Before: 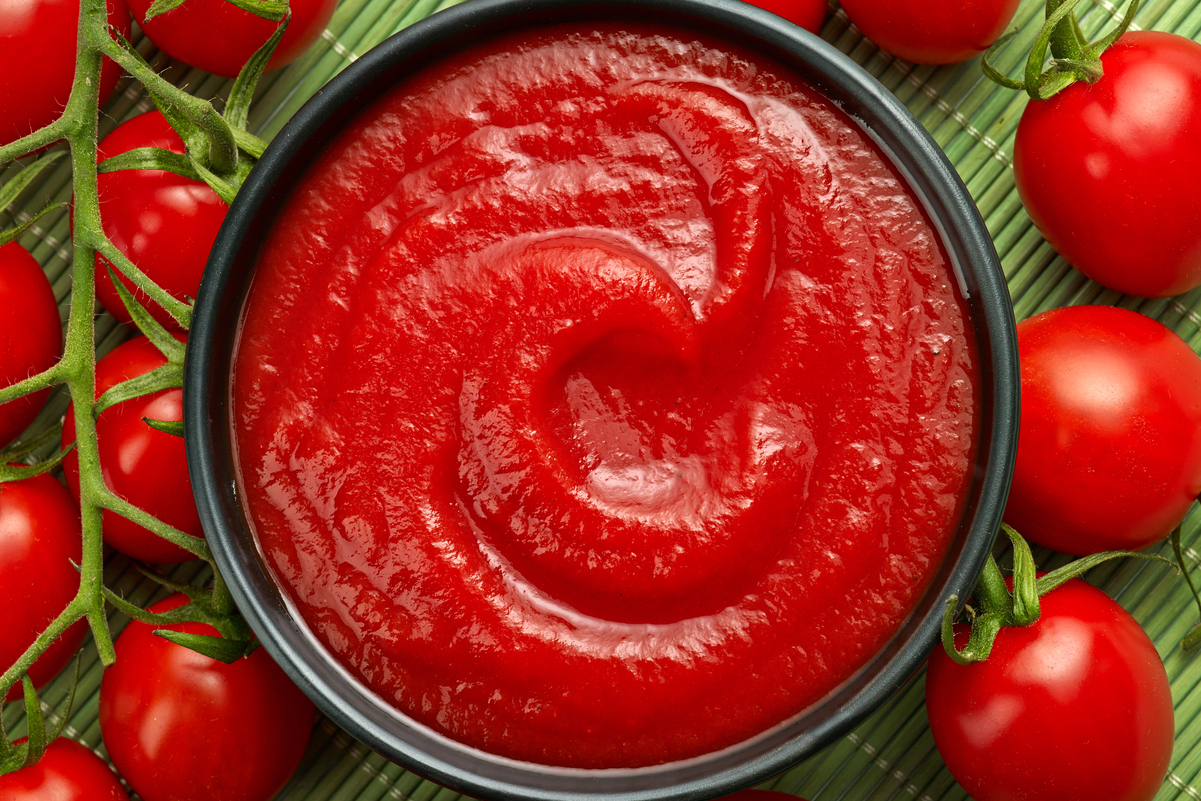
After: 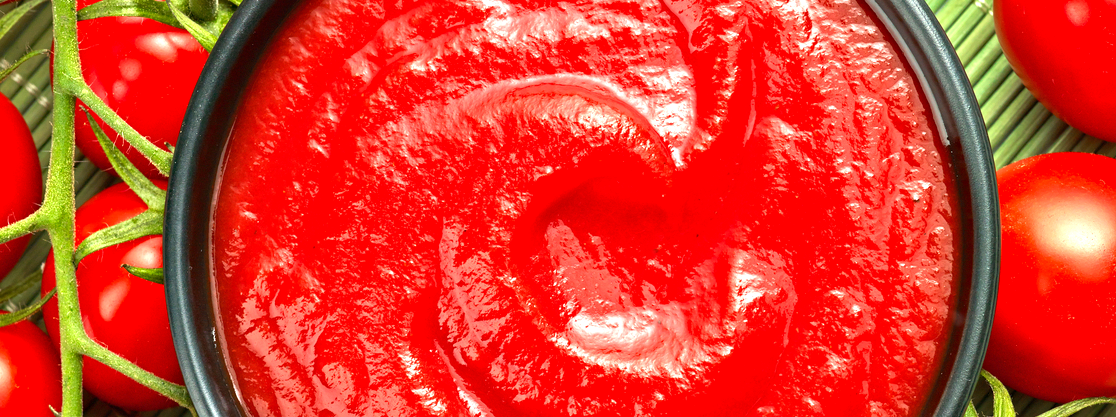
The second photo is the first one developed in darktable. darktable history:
crop: left 1.744%, top 19.225%, right 5.069%, bottom 28.357%
color correction: highlights a* -0.137, highlights b* 0.137
exposure: black level correction 0, exposure 1.2 EV, compensate highlight preservation false
haze removal: adaptive false
